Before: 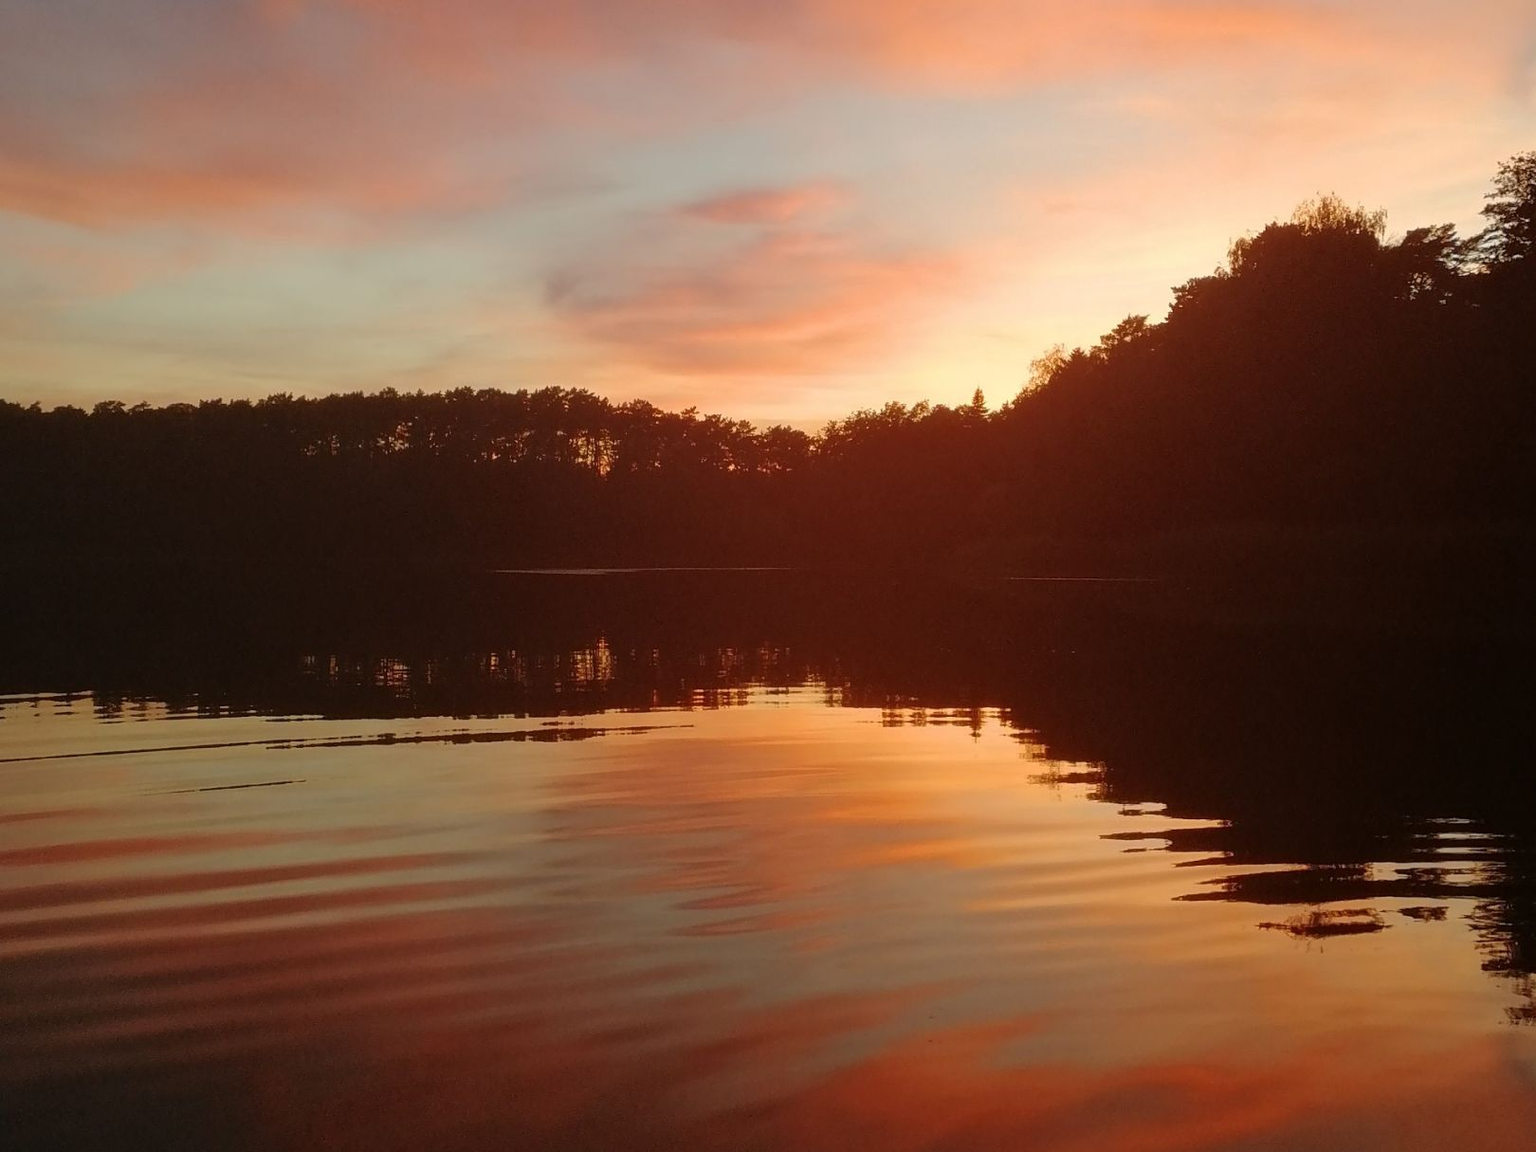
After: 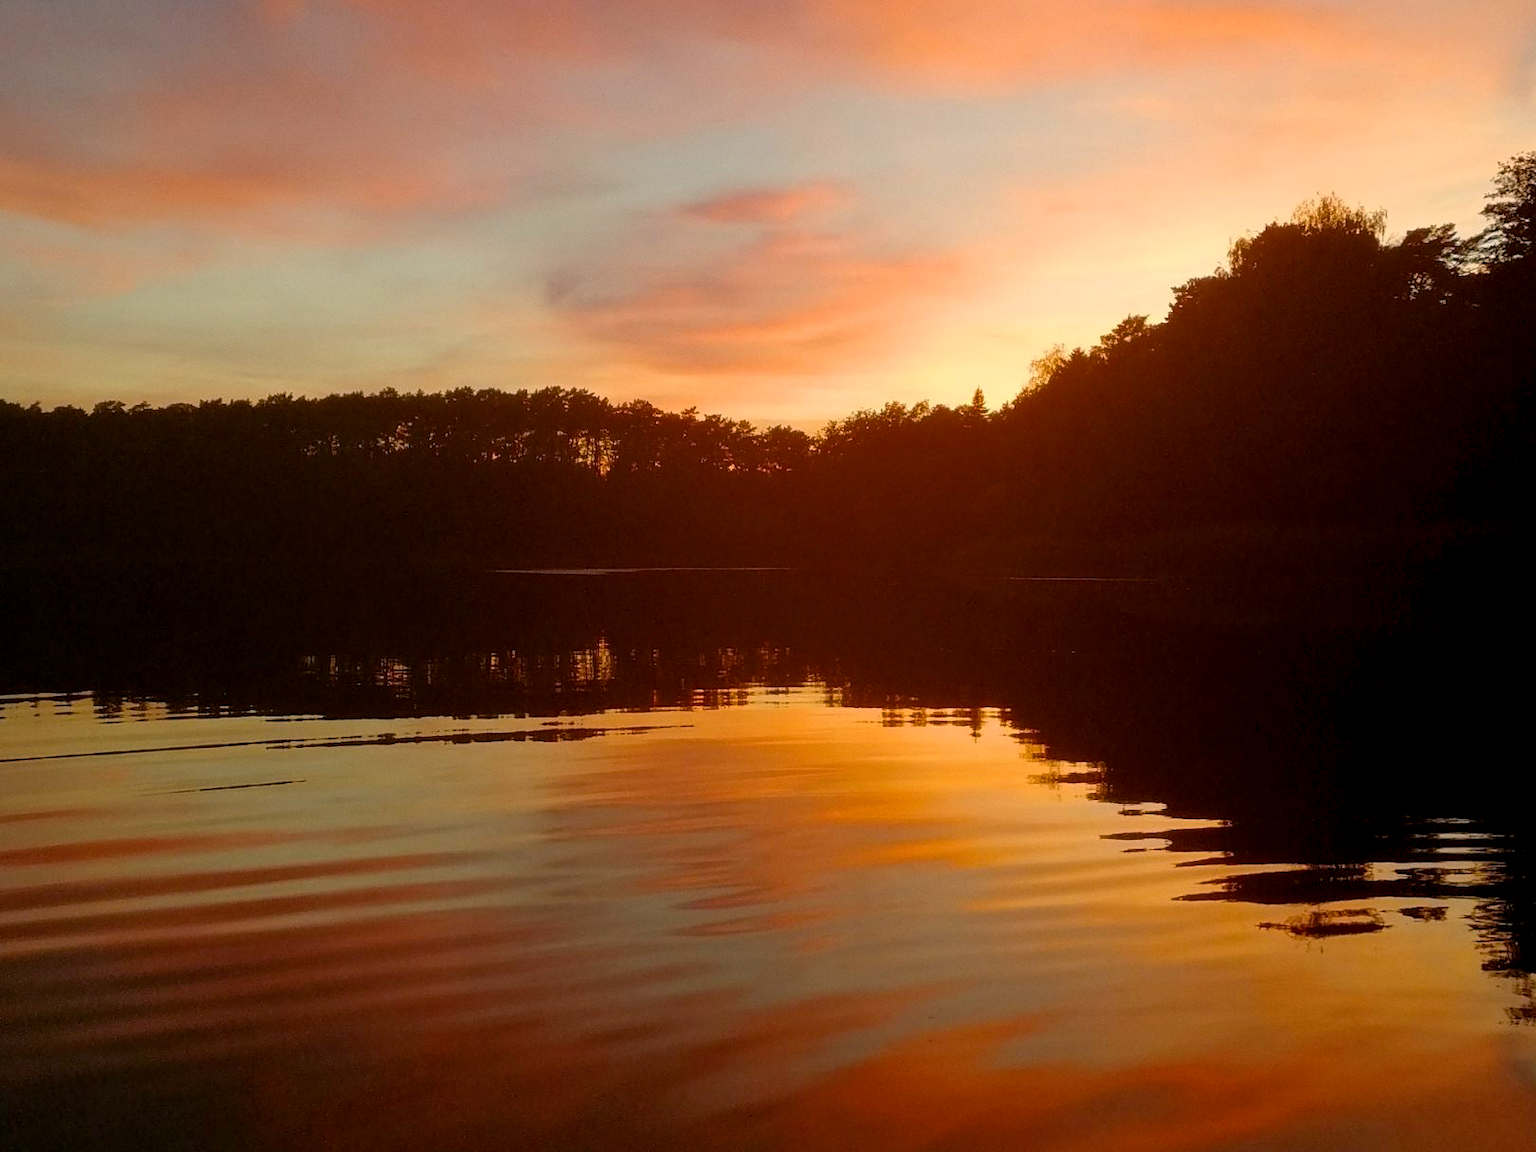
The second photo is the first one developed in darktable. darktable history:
grain: coarseness 0.09 ISO, strength 10%
color balance rgb: shadows lift › chroma 2%, shadows lift › hue 217.2°, power › hue 60°, highlights gain › chroma 1%, highlights gain › hue 69.6°, global offset › luminance -0.5%, perceptual saturation grading › global saturation 15%, global vibrance 15%
